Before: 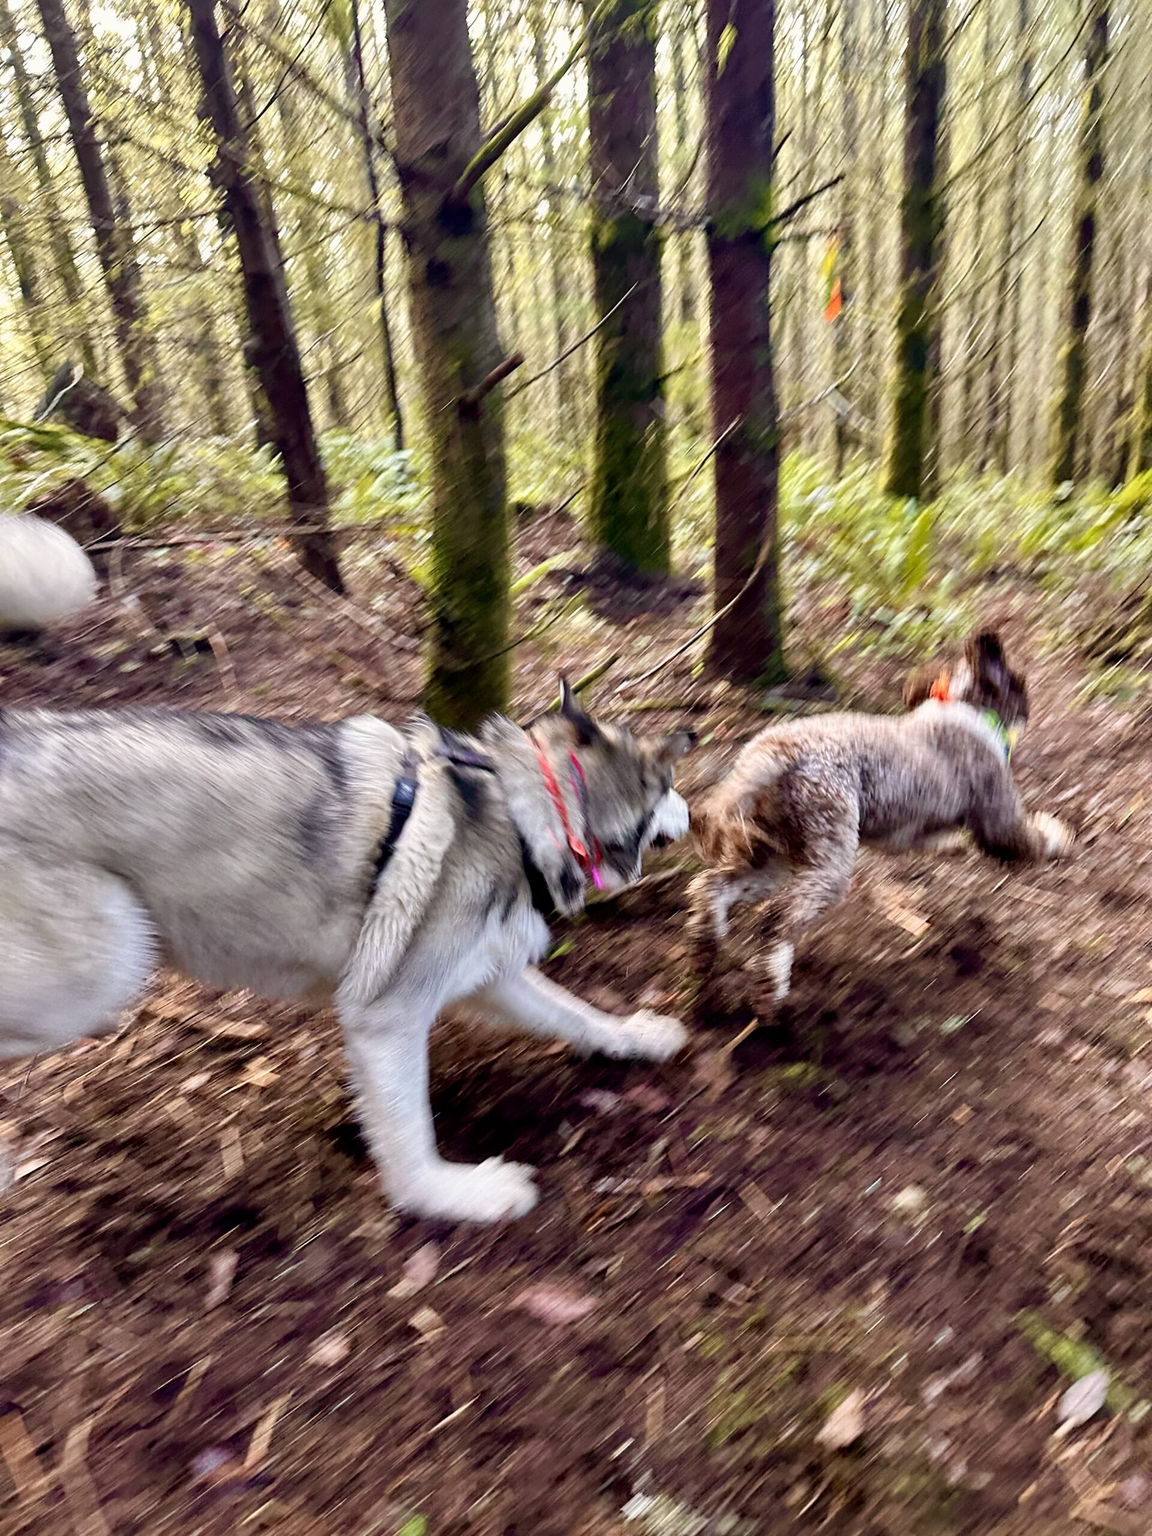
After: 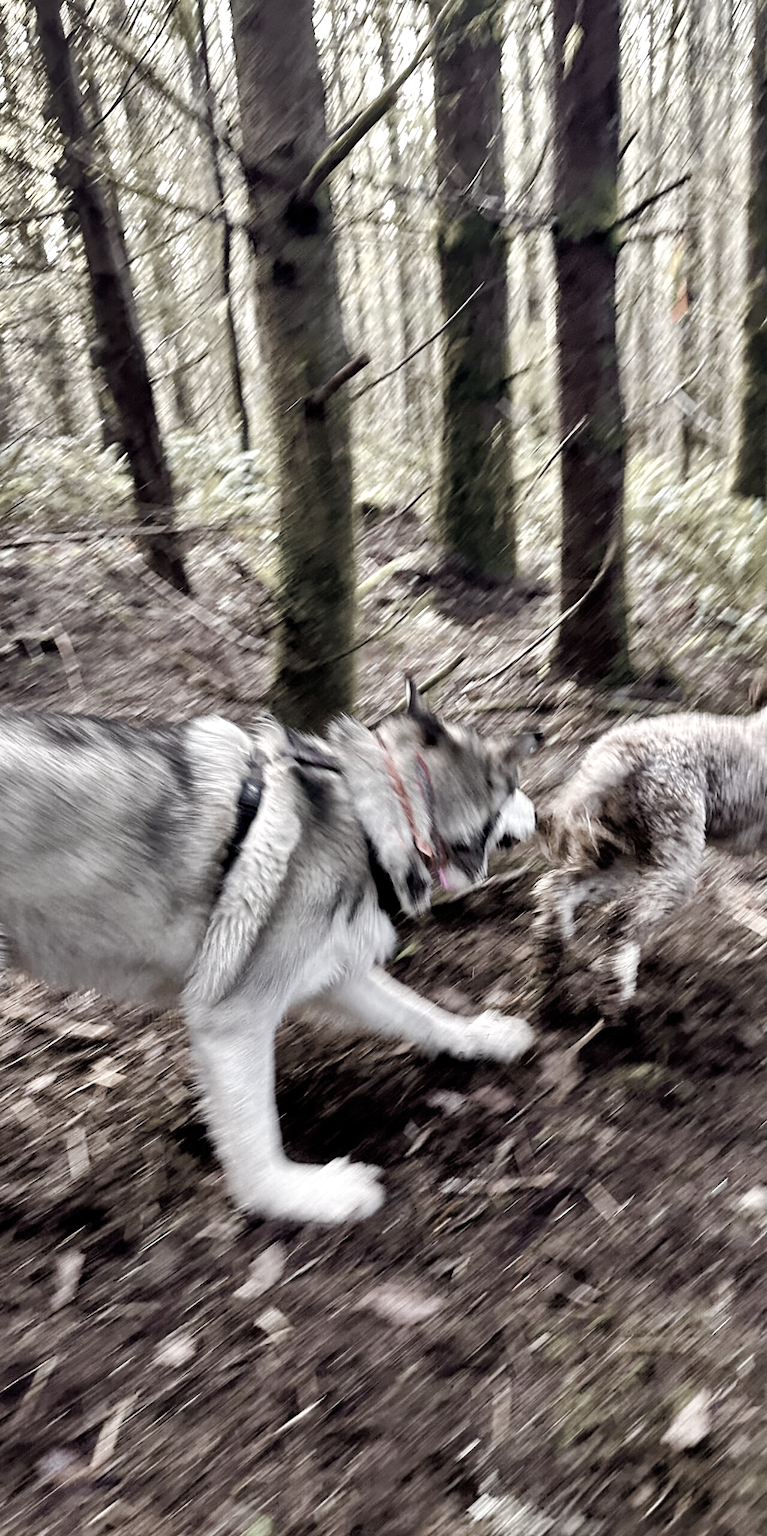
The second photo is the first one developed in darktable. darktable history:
color balance rgb: highlights gain › luminance 14.698%, linear chroma grading › global chroma 15.325%, perceptual saturation grading › global saturation 20%, perceptual saturation grading › highlights -25.743%, perceptual saturation grading › shadows 49.783%, perceptual brilliance grading › mid-tones 9.136%, perceptual brilliance grading › shadows 15.712%
color correction: highlights b* -0.017, saturation 0.176
crop and rotate: left 13.417%, right 19.918%
shadows and highlights: shadows 21.03, highlights -82.76, soften with gaussian
